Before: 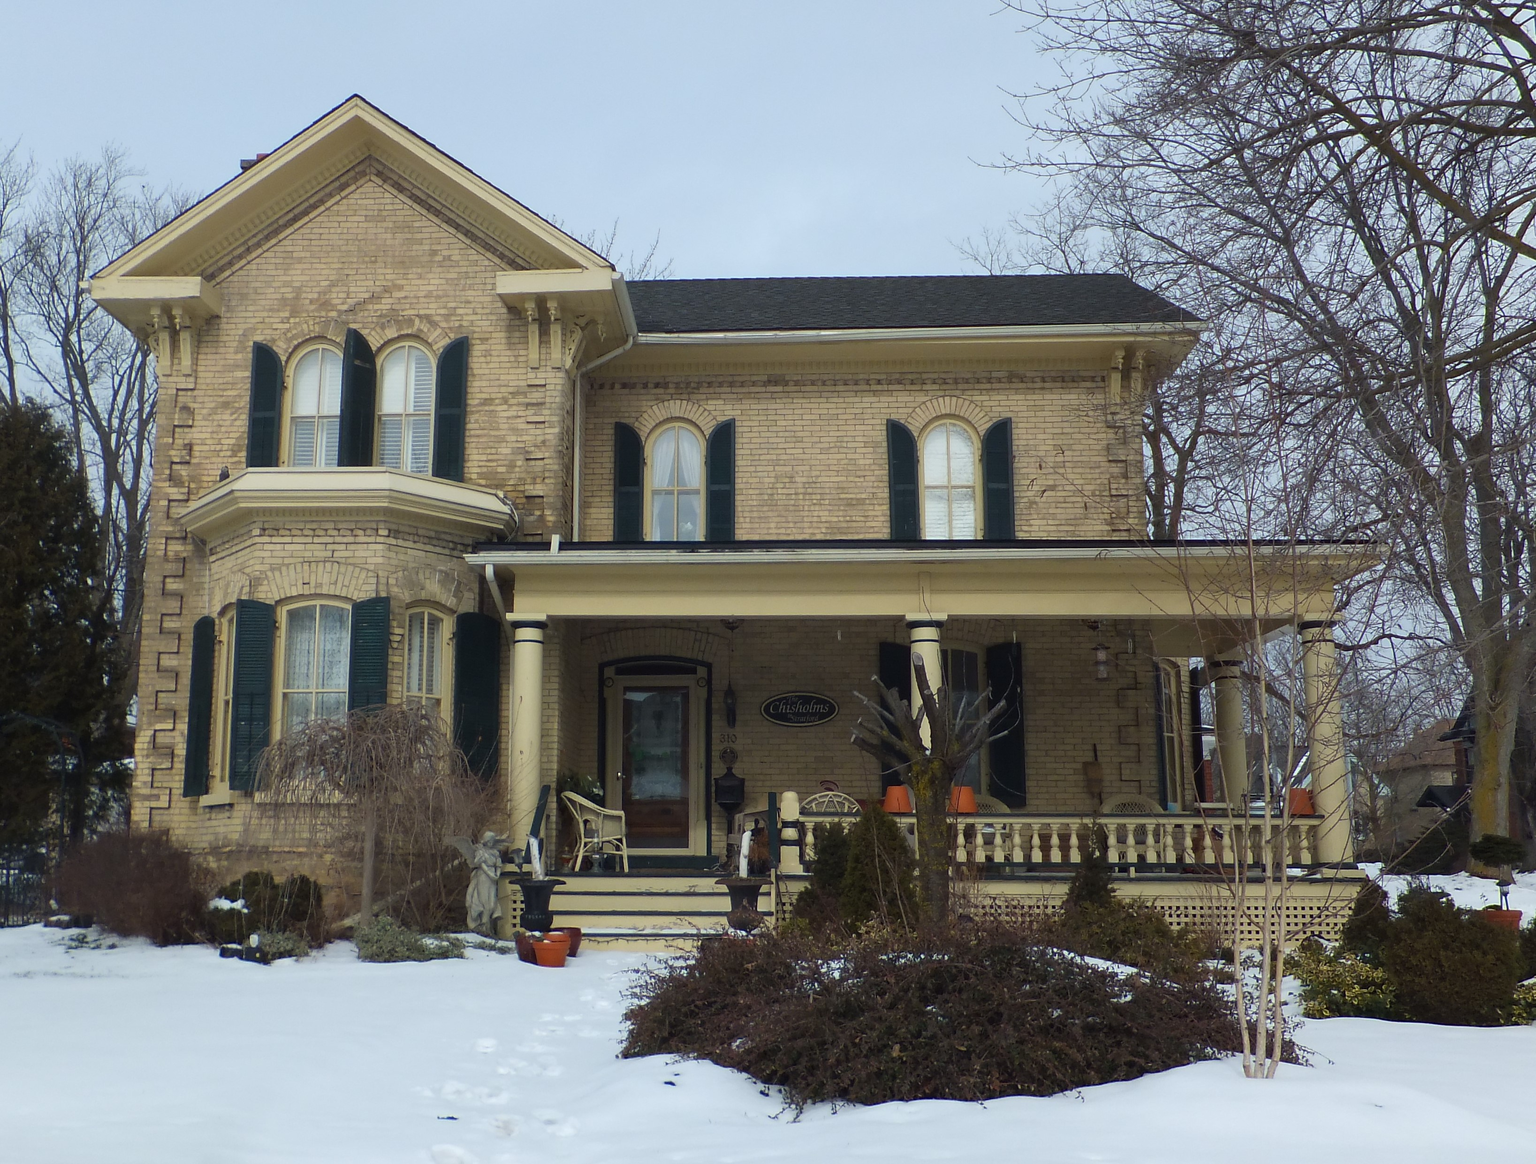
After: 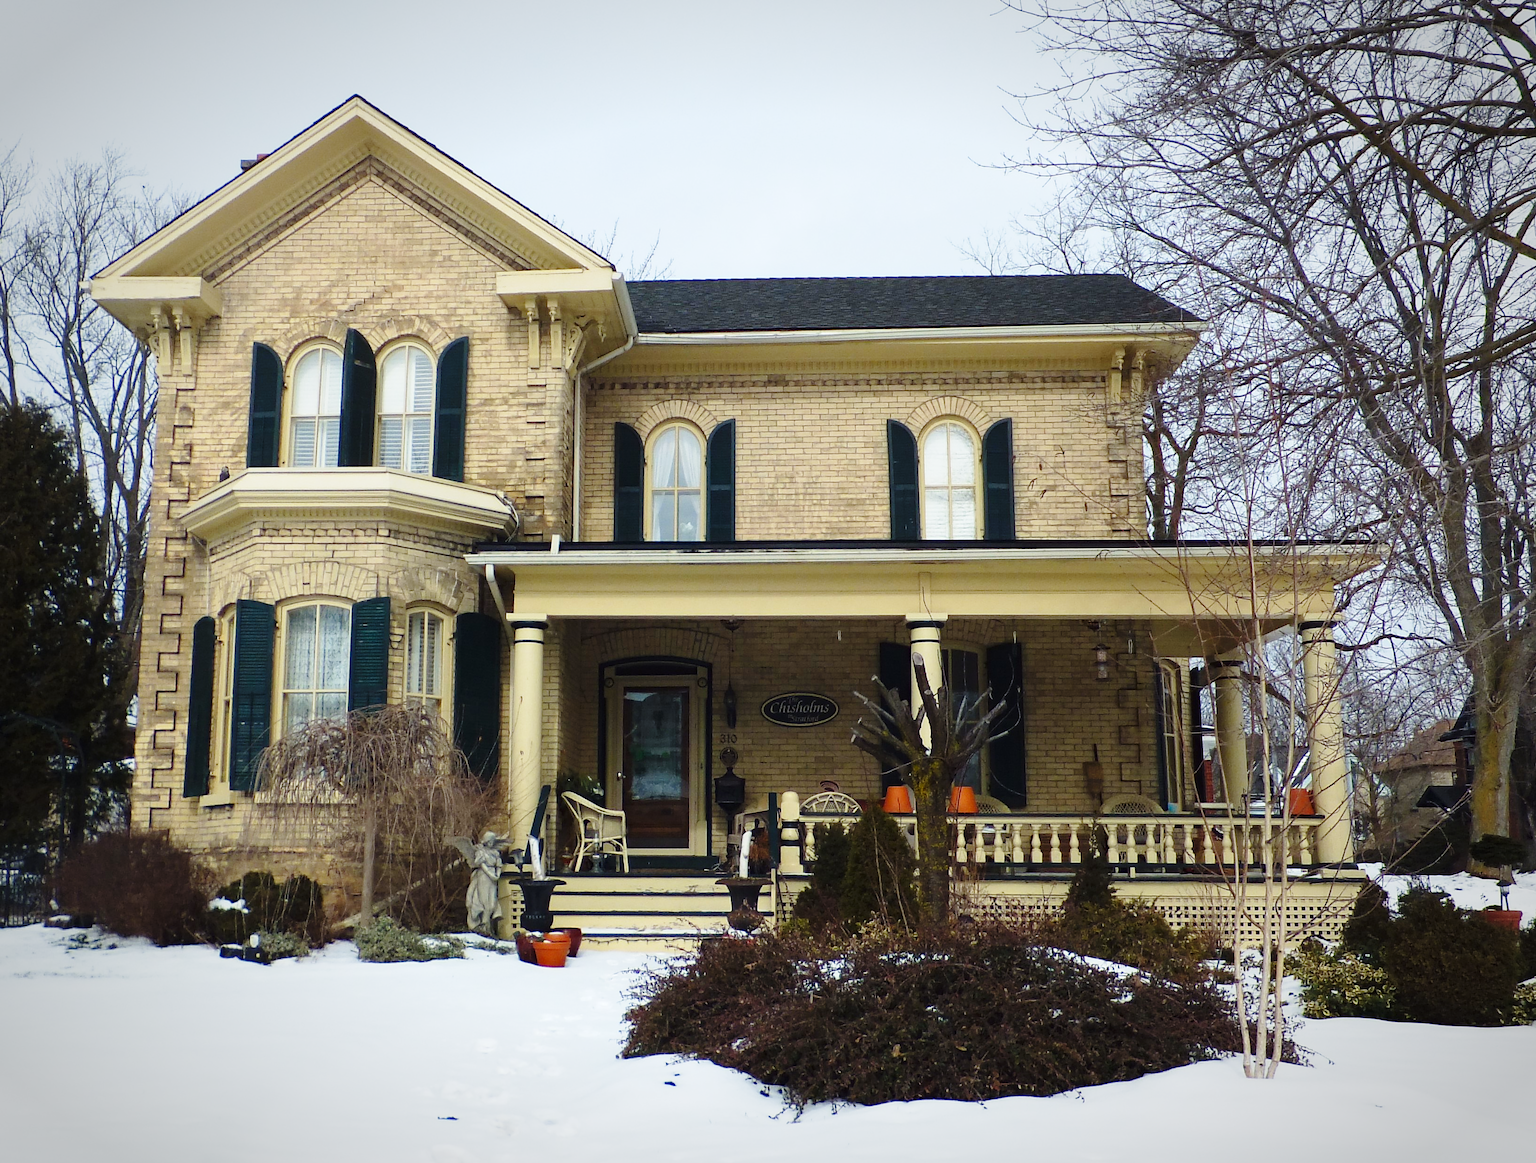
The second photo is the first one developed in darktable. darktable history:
tone curve: curves: ch0 [(0, 0) (0.266, 0.247) (0.741, 0.751) (1, 1)], color space Lab, independent channels, preserve colors none
base curve: curves: ch0 [(0, 0) (0.028, 0.03) (0.121, 0.232) (0.46, 0.748) (0.859, 0.968) (1, 1)], preserve colors none
vignetting: brightness -0.403, saturation -0.301, automatic ratio true
tone equalizer: smoothing diameter 24.8%, edges refinement/feathering 9.36, preserve details guided filter
haze removal: compatibility mode true, adaptive false
